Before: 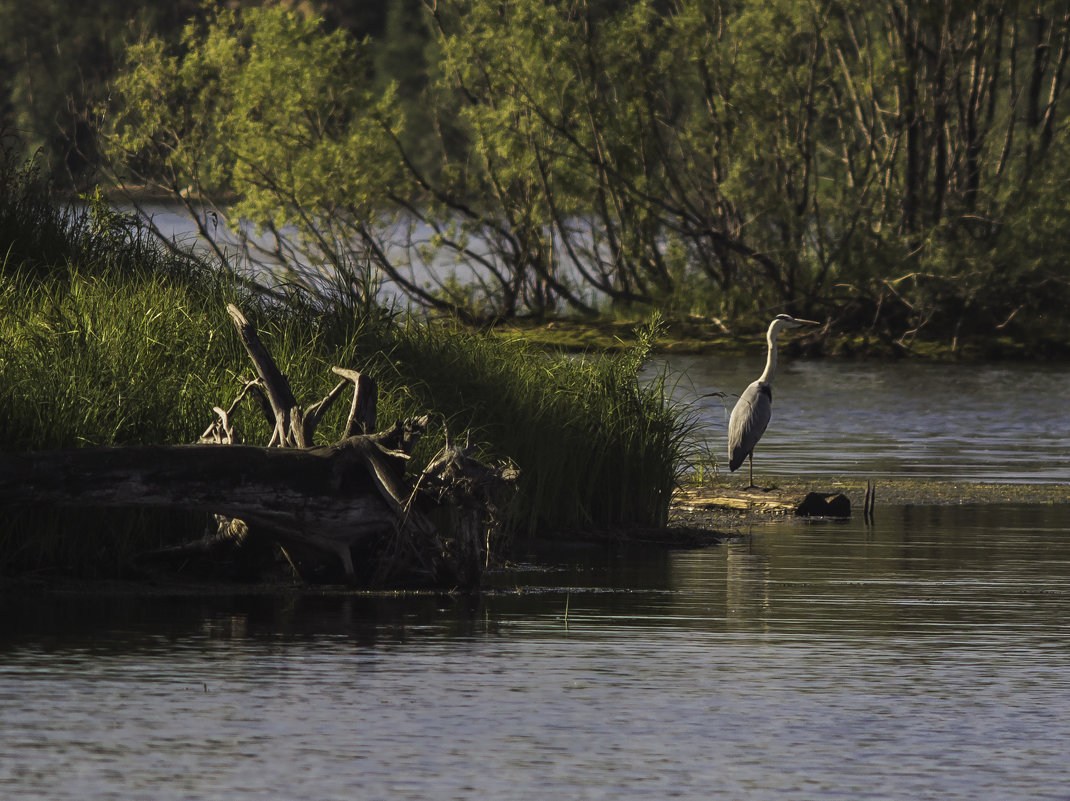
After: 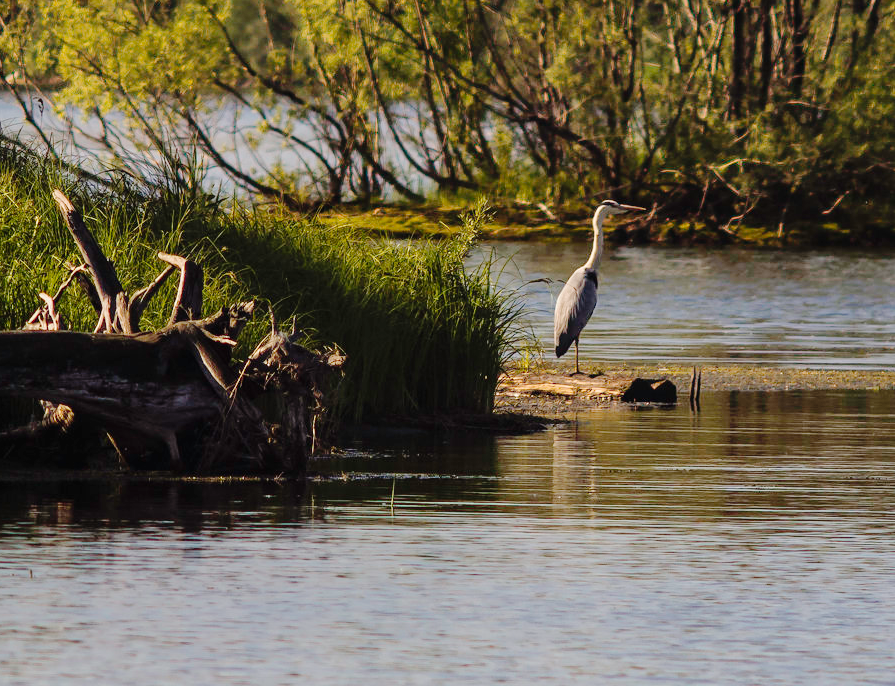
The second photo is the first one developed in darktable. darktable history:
crop: left 16.315%, top 14.246%
tone curve: curves: ch0 [(0, 0) (0.003, 0.013) (0.011, 0.012) (0.025, 0.011) (0.044, 0.016) (0.069, 0.029) (0.1, 0.045) (0.136, 0.074) (0.177, 0.123) (0.224, 0.207) (0.277, 0.313) (0.335, 0.414) (0.399, 0.509) (0.468, 0.599) (0.543, 0.663) (0.623, 0.728) (0.709, 0.79) (0.801, 0.854) (0.898, 0.925) (1, 1)], preserve colors none
